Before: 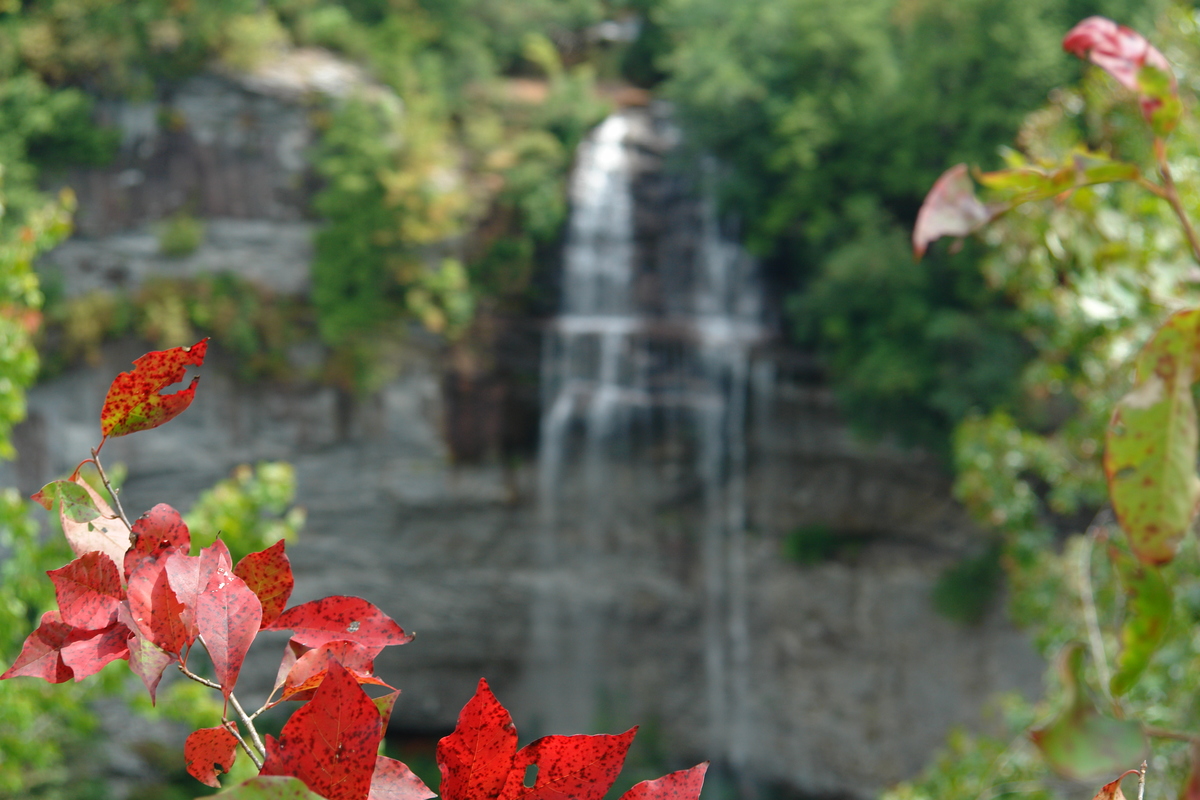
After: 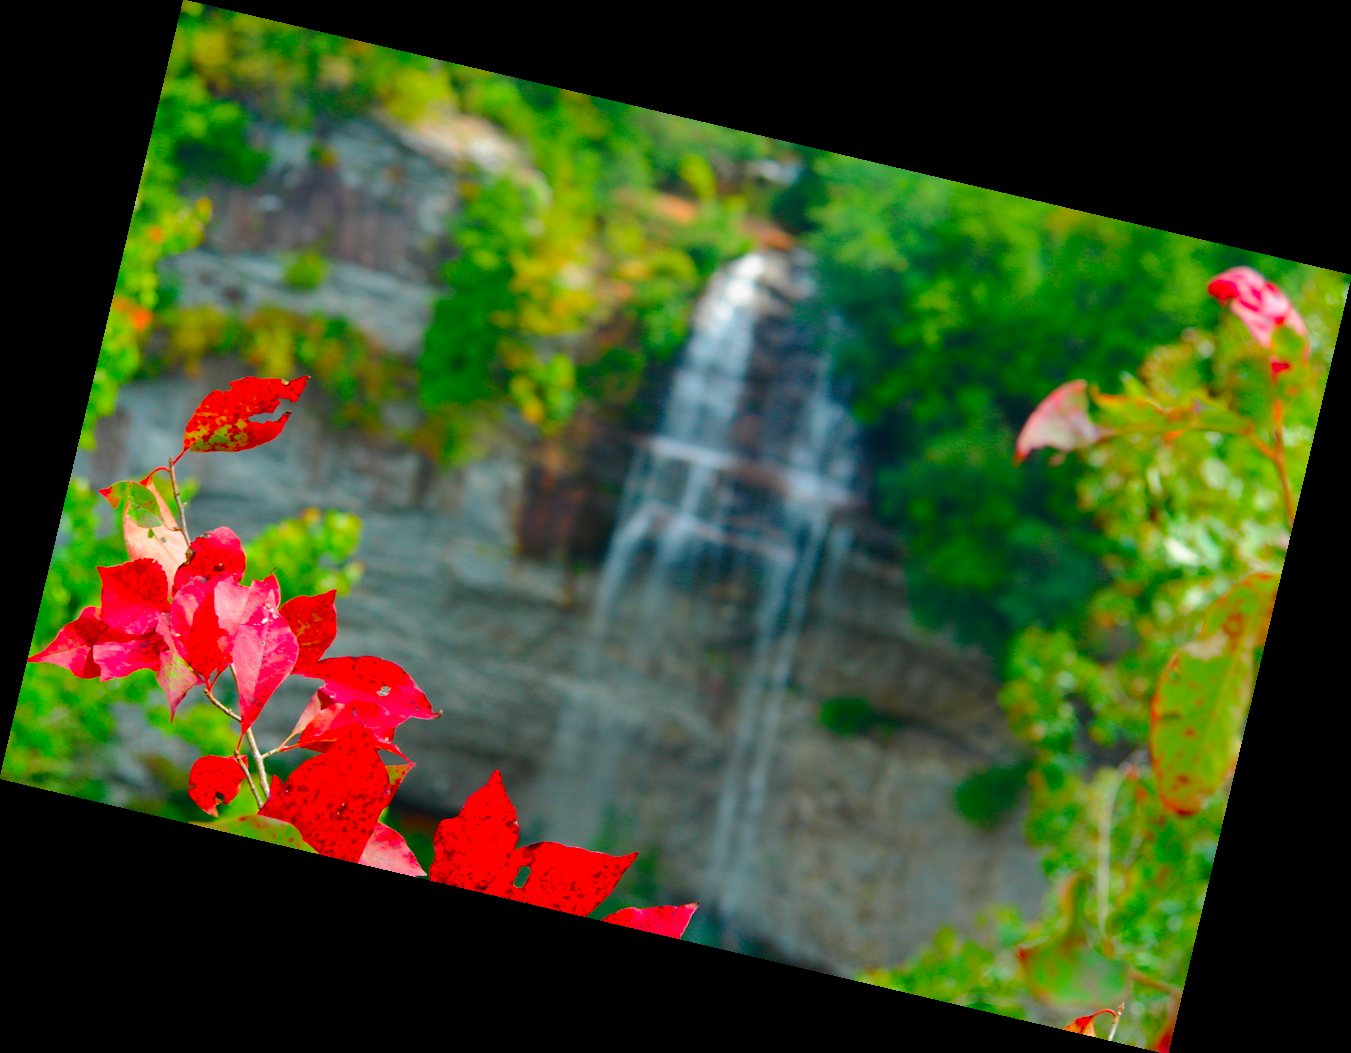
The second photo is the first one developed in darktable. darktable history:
color contrast: green-magenta contrast 1.69, blue-yellow contrast 1.49
rotate and perspective: rotation 13.27°, automatic cropping off
color balance rgb: perceptual saturation grading › global saturation 25%, perceptual brilliance grading › mid-tones 10%, perceptual brilliance grading › shadows 15%, global vibrance 20%
shadows and highlights: shadows -20, white point adjustment -2, highlights -35
